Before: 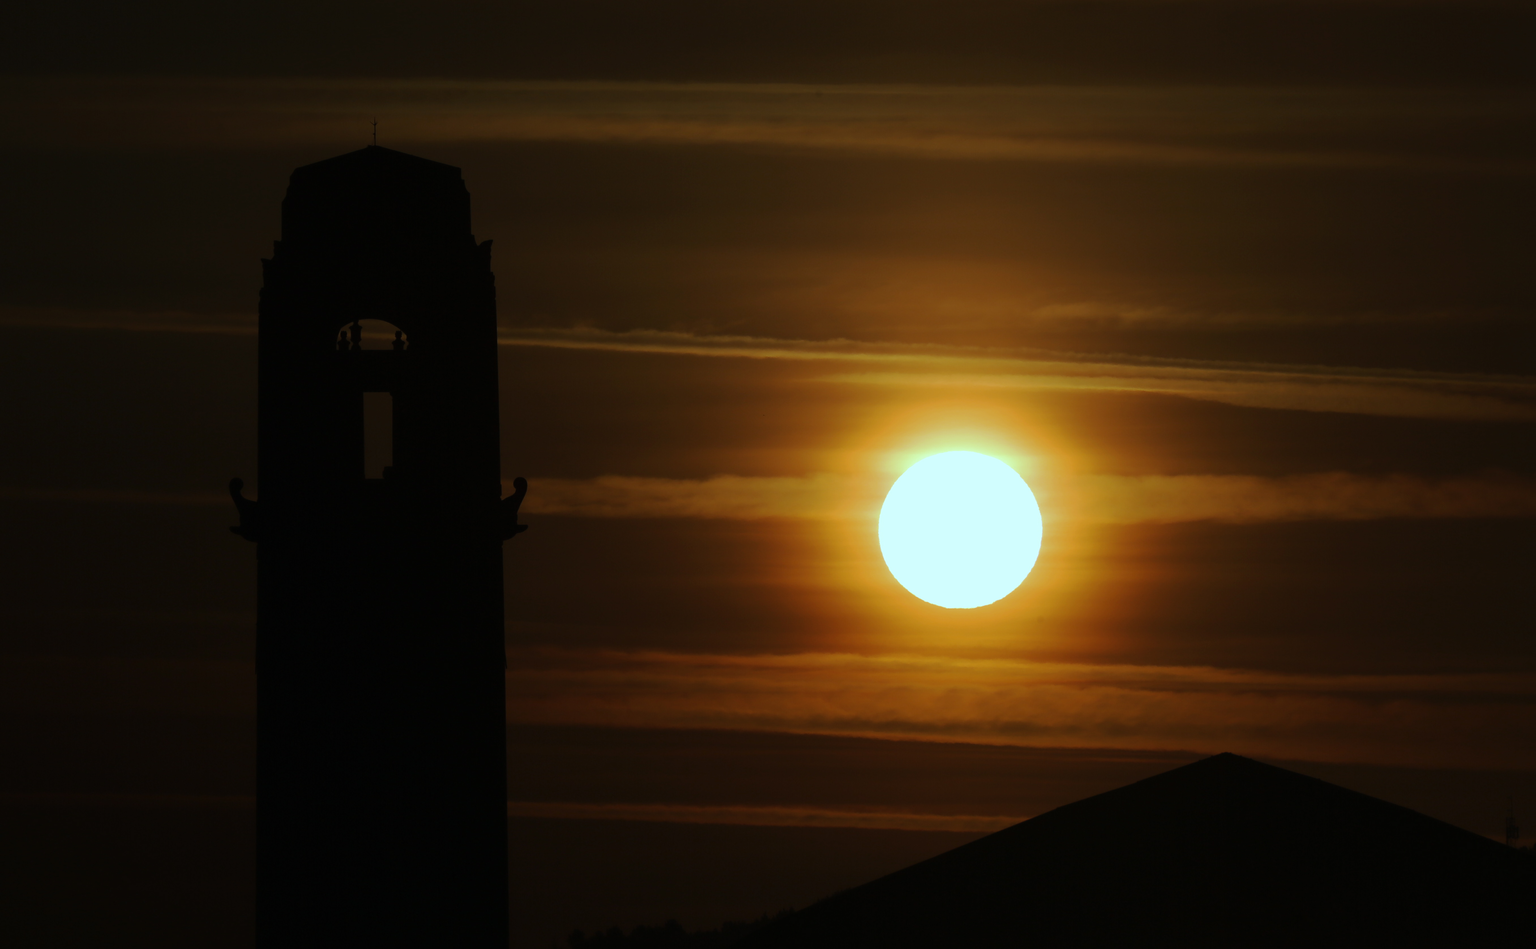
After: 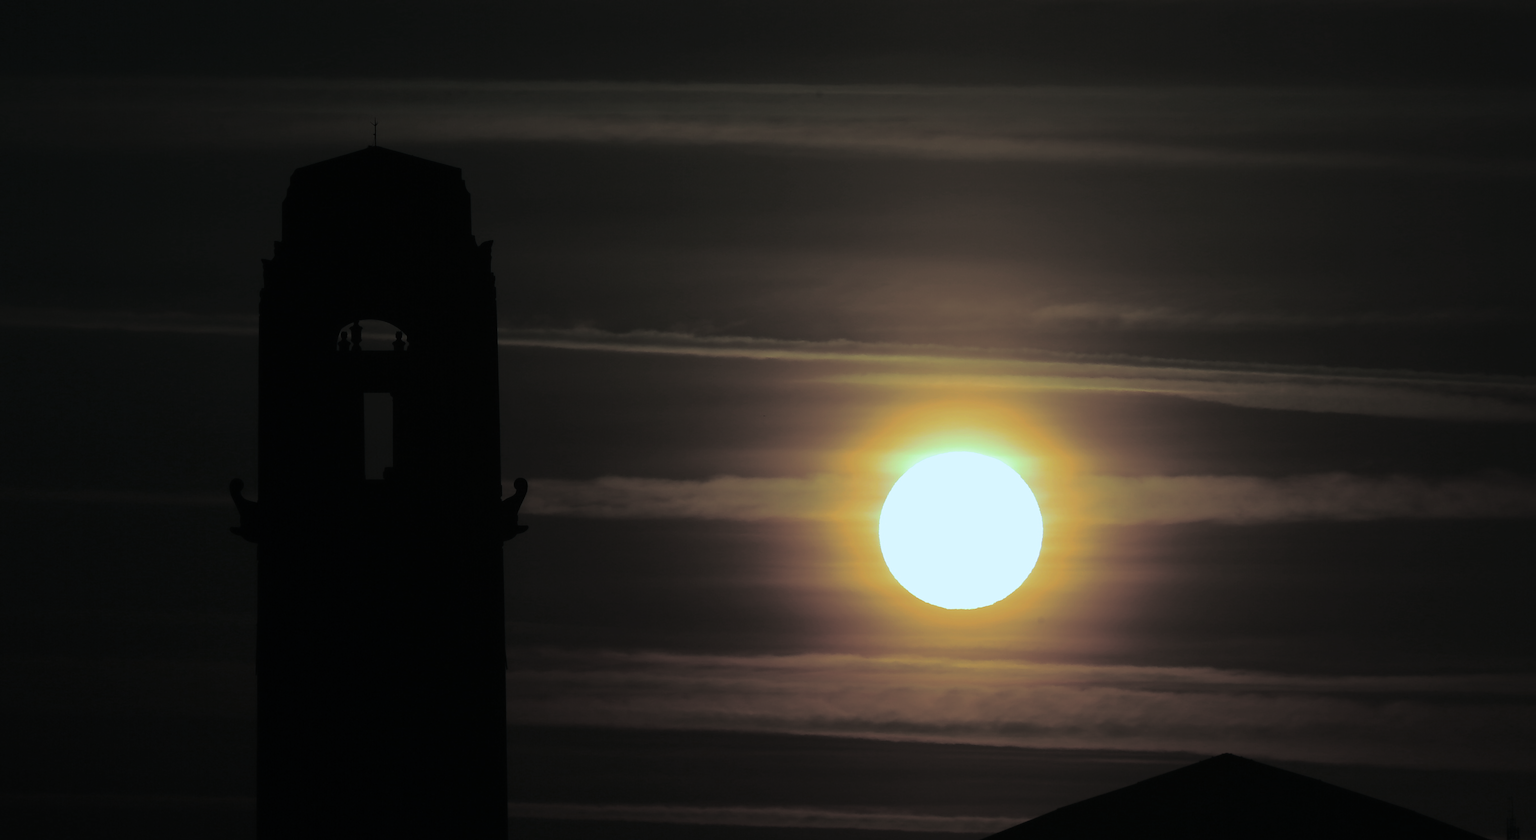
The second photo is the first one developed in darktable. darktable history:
split-toning: shadows › hue 201.6°, shadows › saturation 0.16, highlights › hue 50.4°, highlights › saturation 0.2, balance -49.9
crop and rotate: top 0%, bottom 11.49%
color calibration: output R [0.994, 0.059, -0.119, 0], output G [-0.036, 1.09, -0.119, 0], output B [0.078, -0.108, 0.961, 0], illuminant custom, x 0.371, y 0.382, temperature 4281.14 K
rgb levels: preserve colors max RGB
sharpen: on, module defaults
